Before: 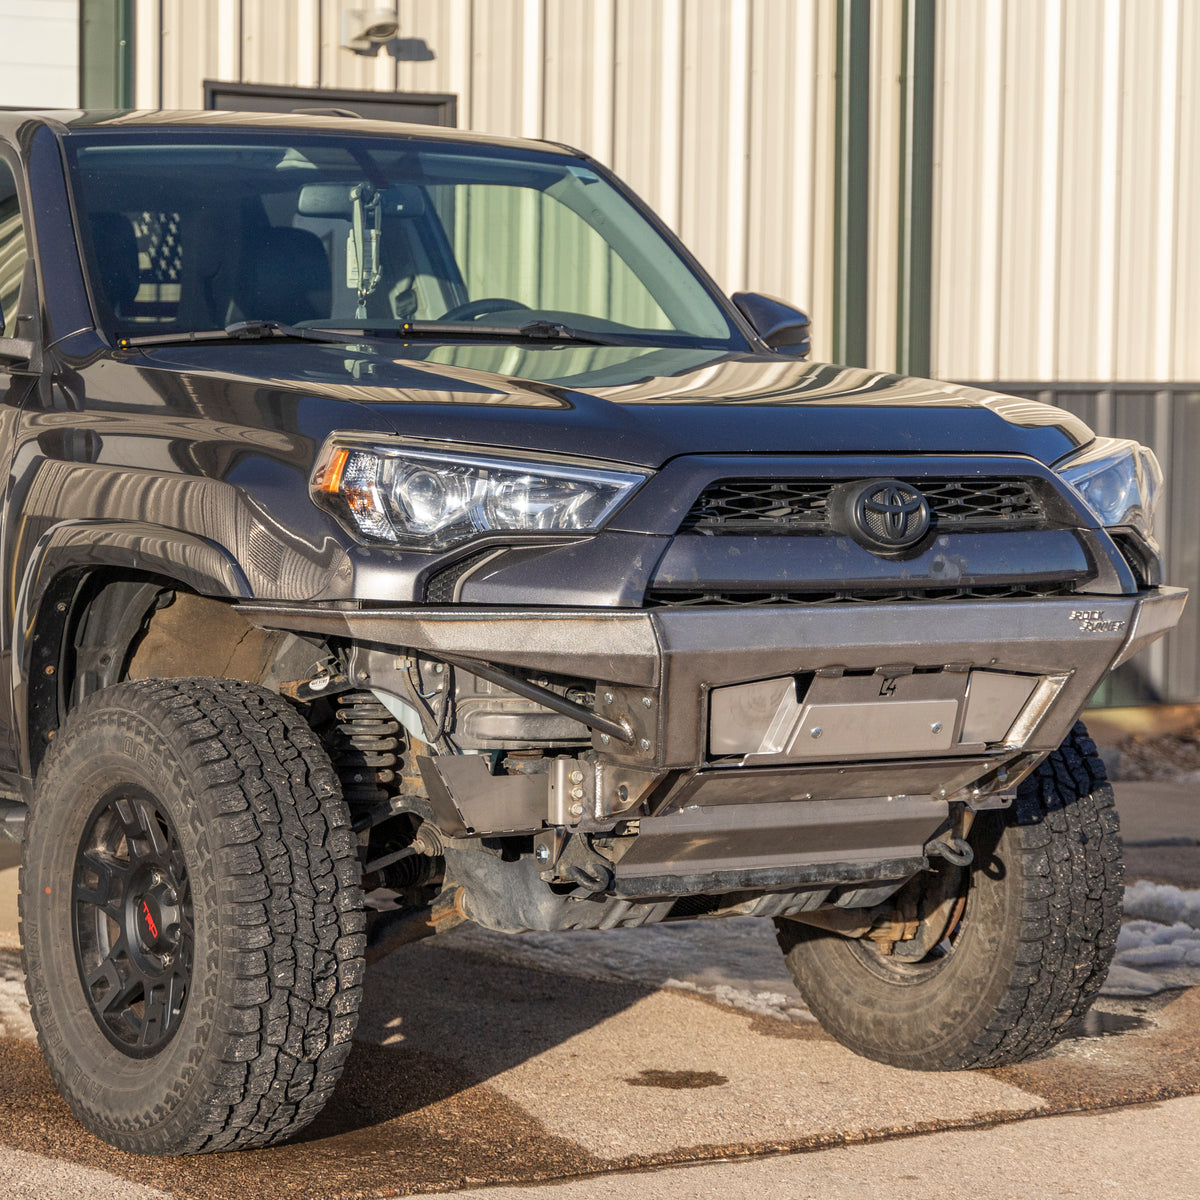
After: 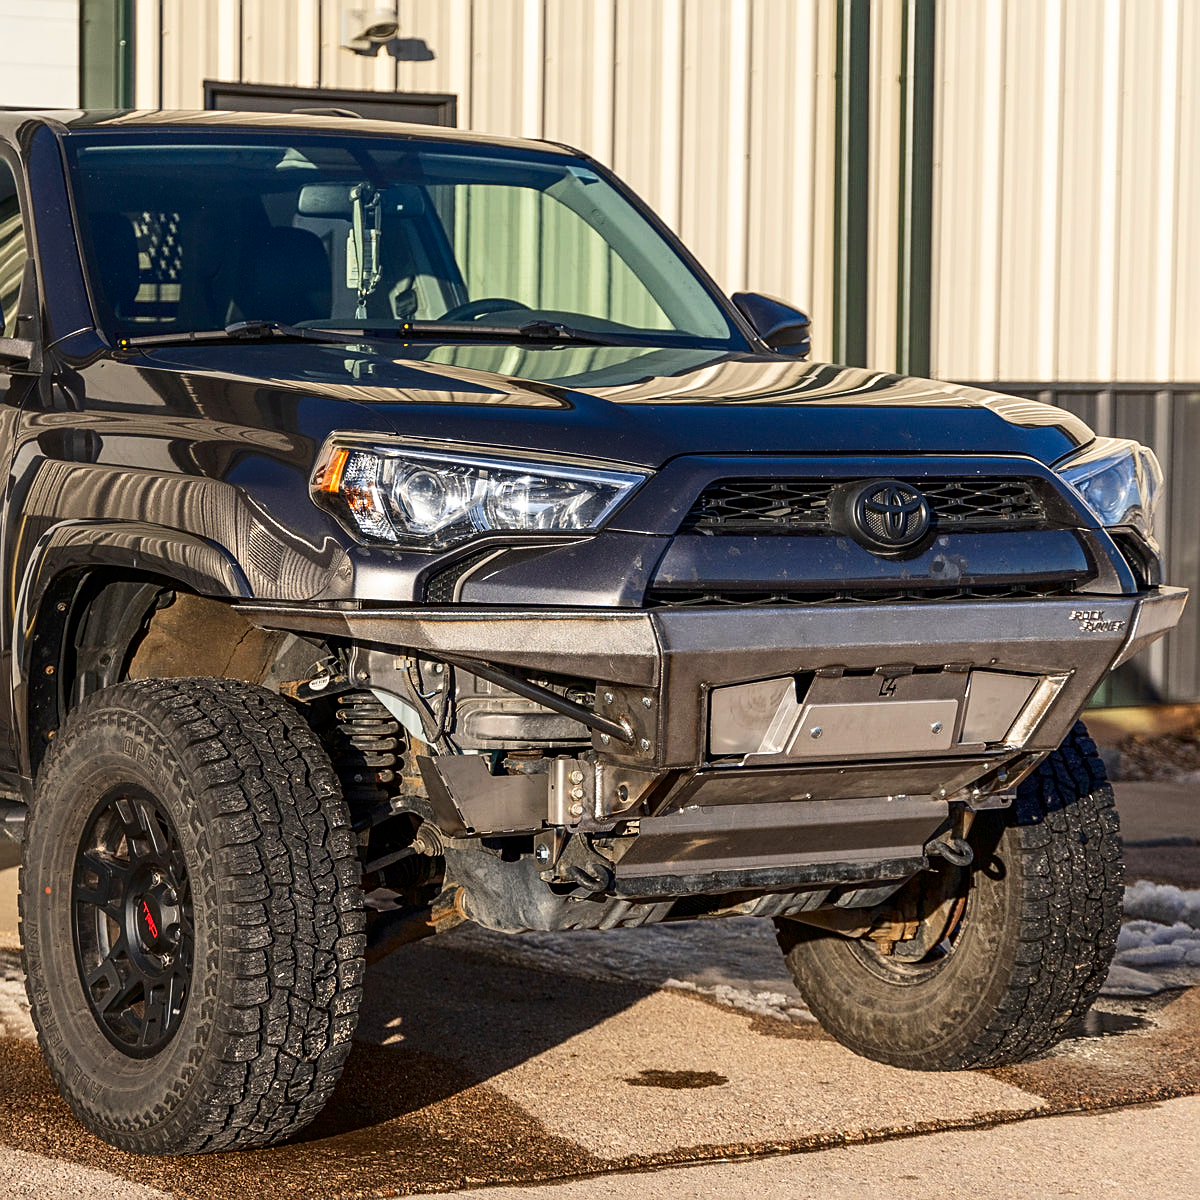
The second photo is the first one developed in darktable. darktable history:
contrast brightness saturation: contrast 0.193, brightness -0.1, saturation 0.212
sharpen: on, module defaults
